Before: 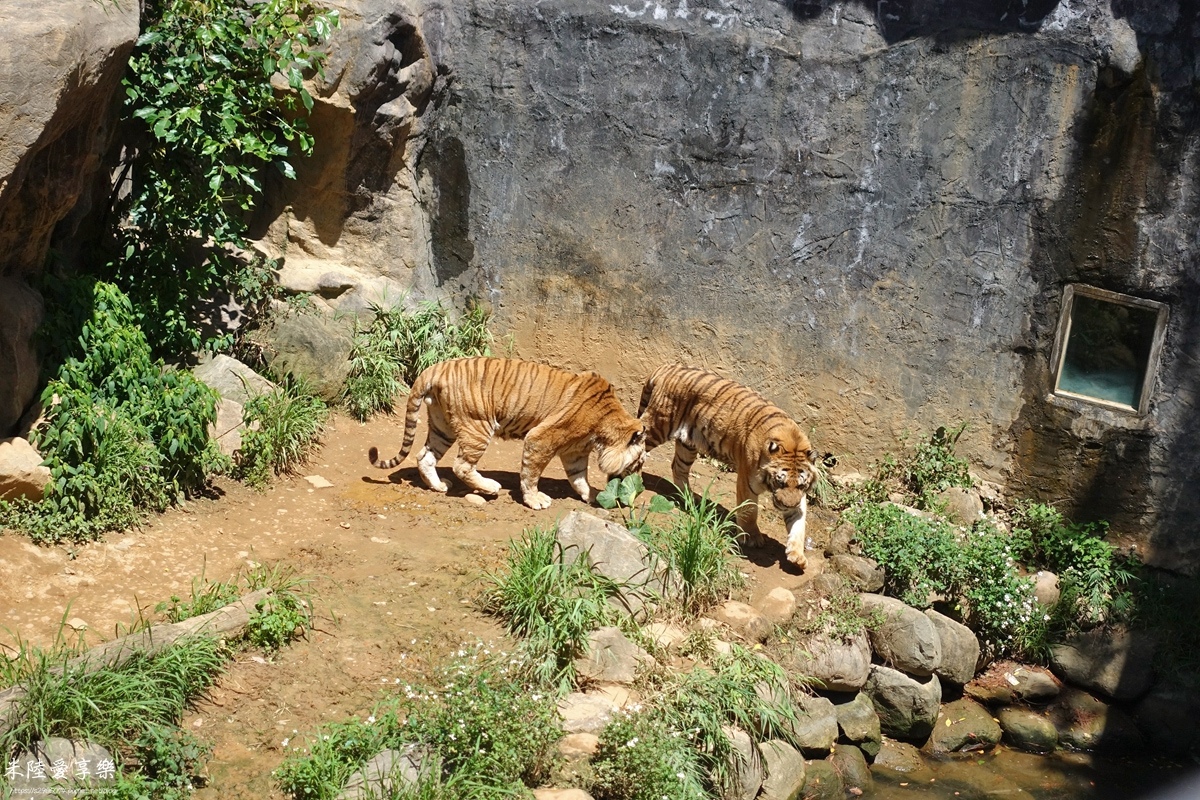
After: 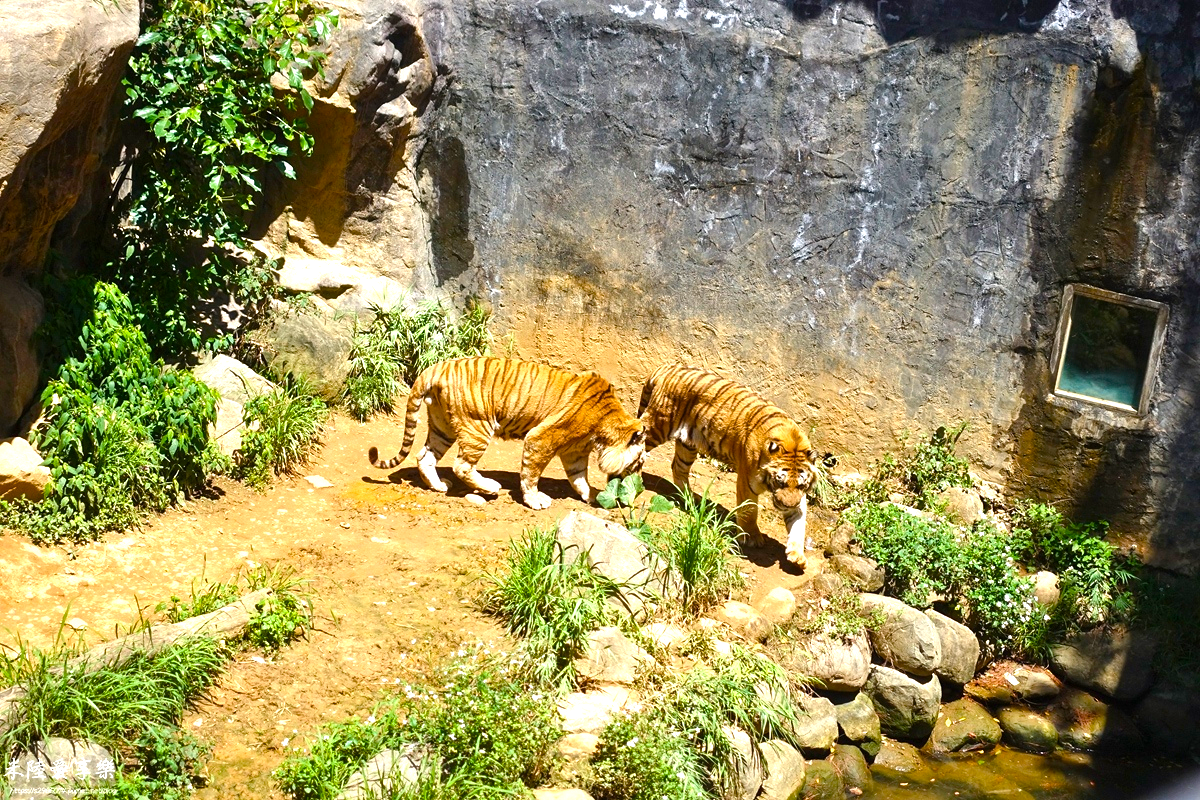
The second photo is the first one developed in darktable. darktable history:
color balance rgb: linear chroma grading › global chroma 14.345%, perceptual saturation grading › global saturation 20%, perceptual saturation grading › highlights -25.027%, perceptual saturation grading › shadows 24.649%, perceptual brilliance grading › global brilliance 11.905%, perceptual brilliance grading › highlights 14.872%, global vibrance 20%
